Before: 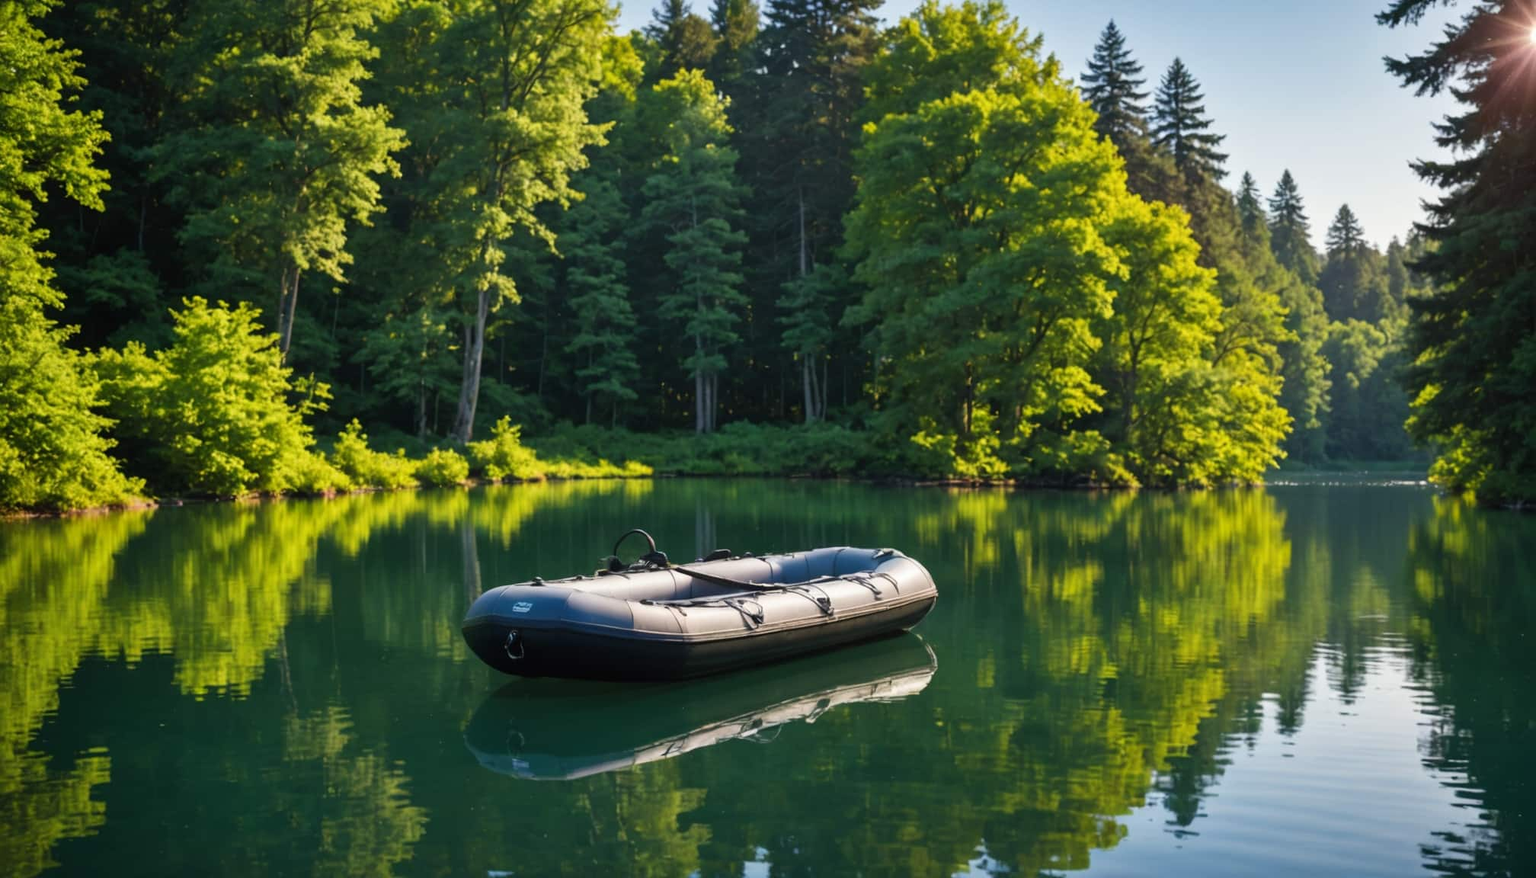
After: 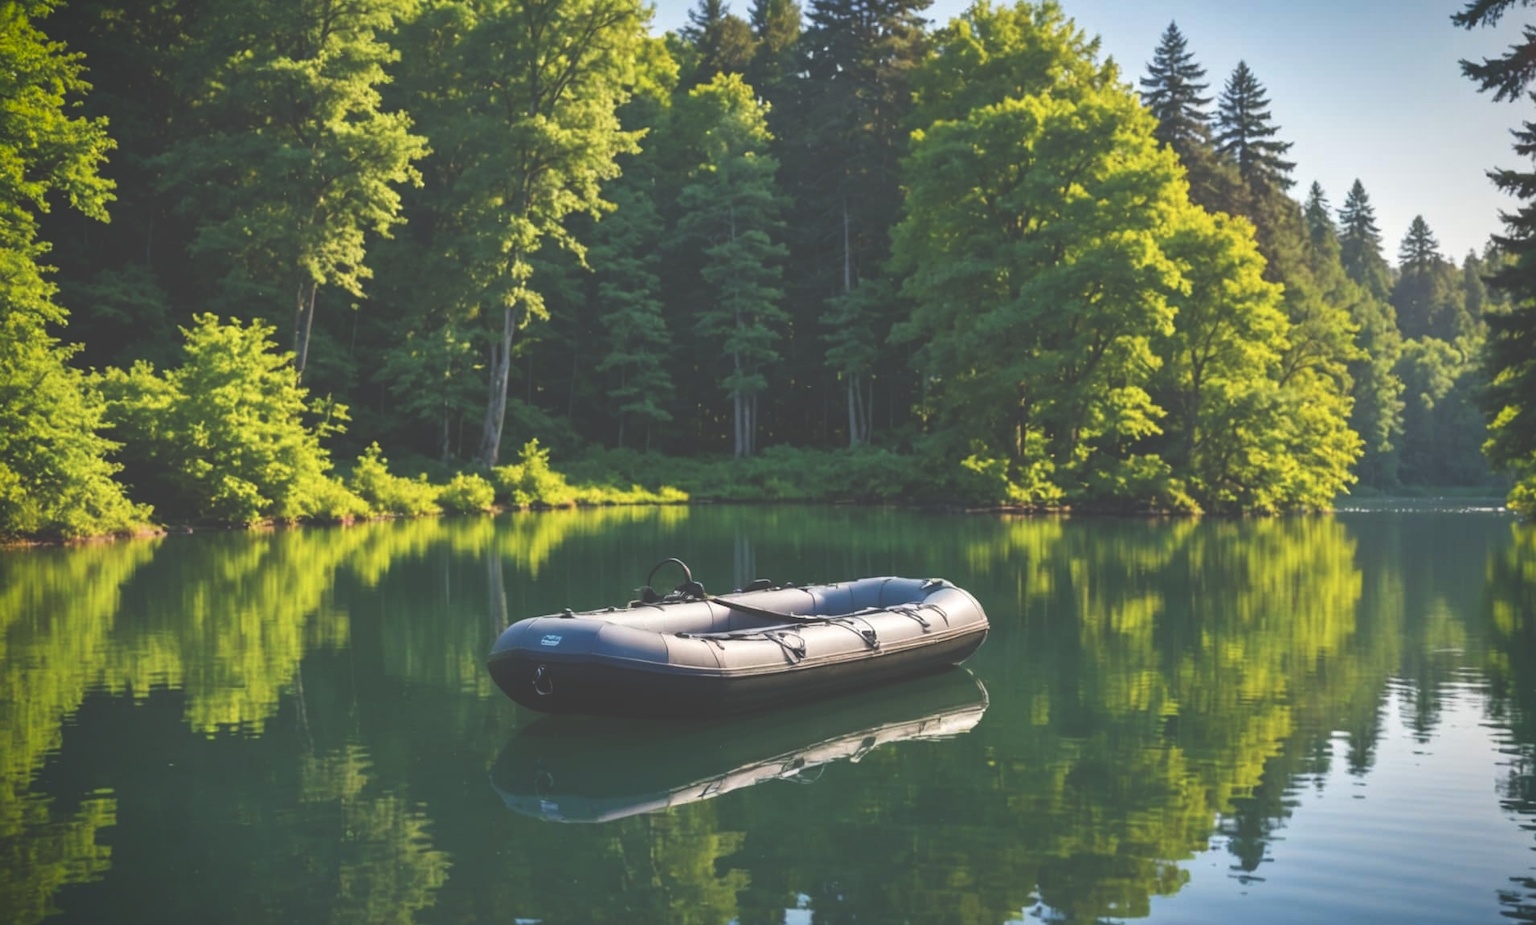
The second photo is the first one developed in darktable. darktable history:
vignetting: fall-off start 88.53%, fall-off radius 44.2%, saturation 0.376, width/height ratio 1.161
exposure: black level correction -0.041, exposure 0.064 EV, compensate highlight preservation false
crop and rotate: right 5.167%
